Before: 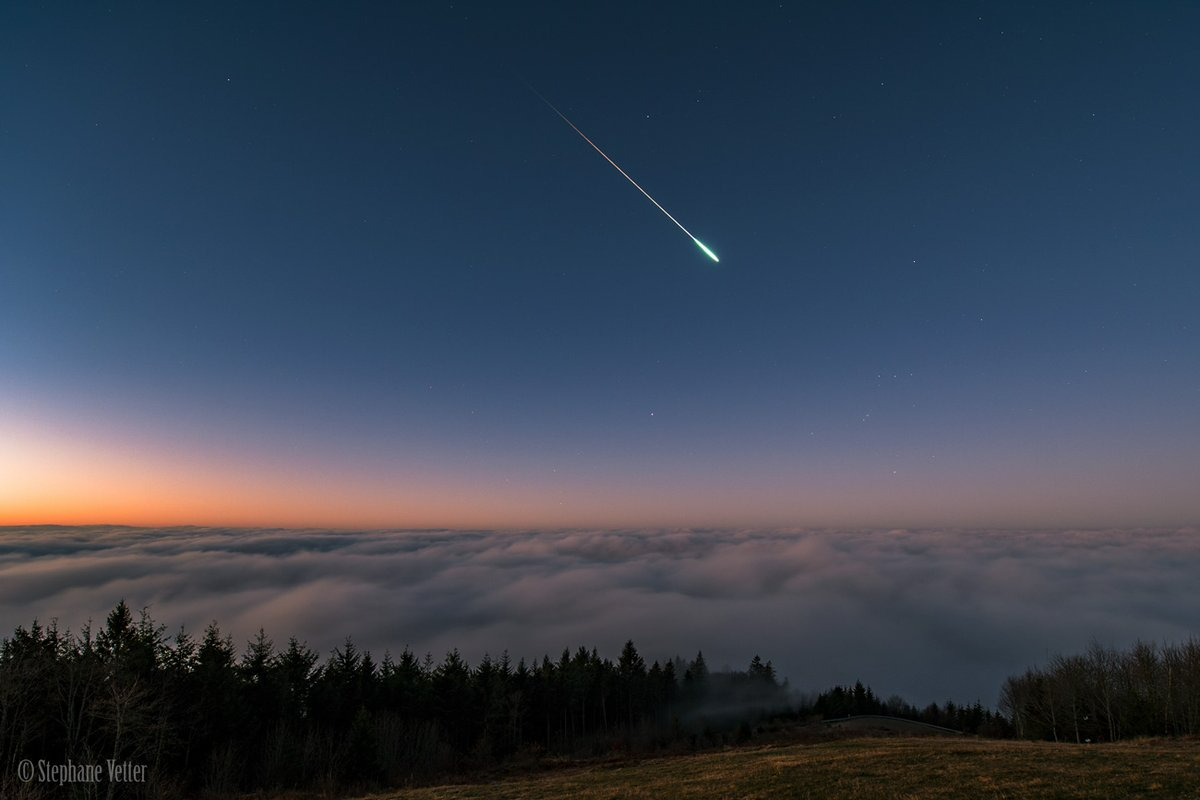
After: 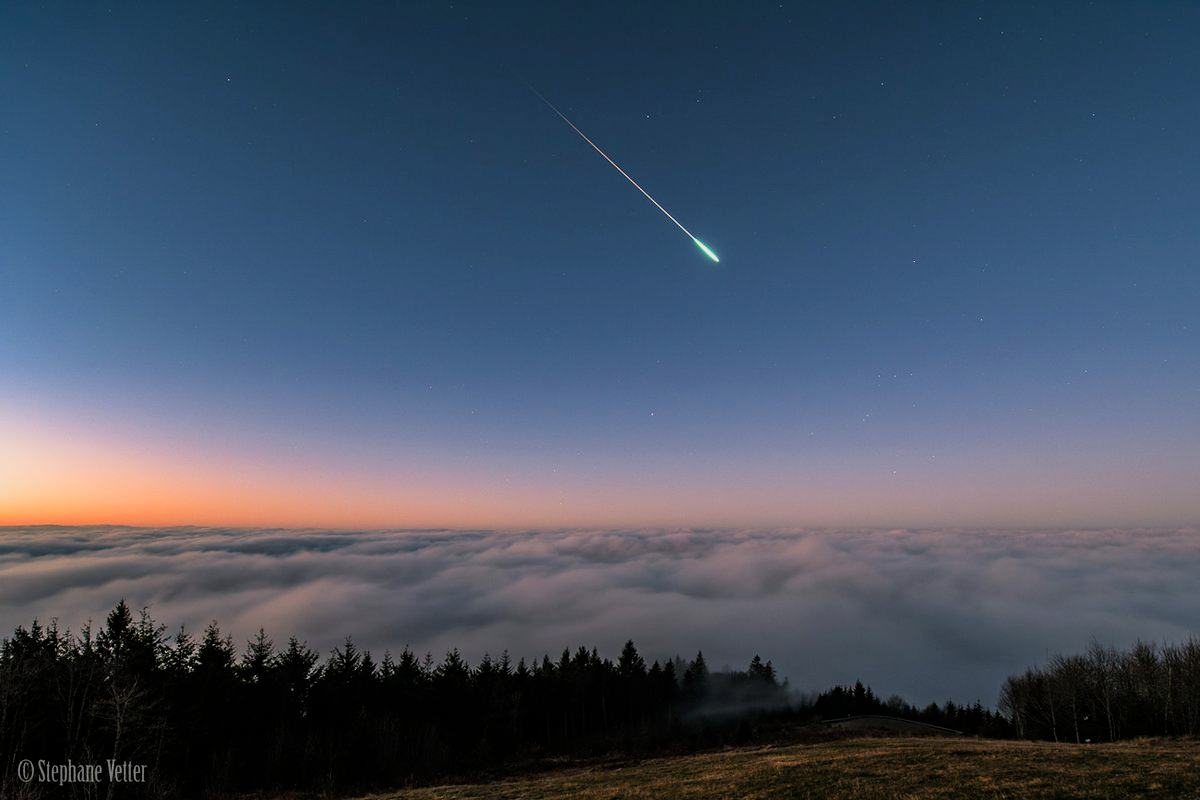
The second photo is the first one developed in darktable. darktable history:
filmic rgb: black relative exposure -7.65 EV, white relative exposure 4.56 EV, hardness 3.61, color science v6 (2022)
exposure: black level correction 0, exposure 0.693 EV, compensate highlight preservation false
